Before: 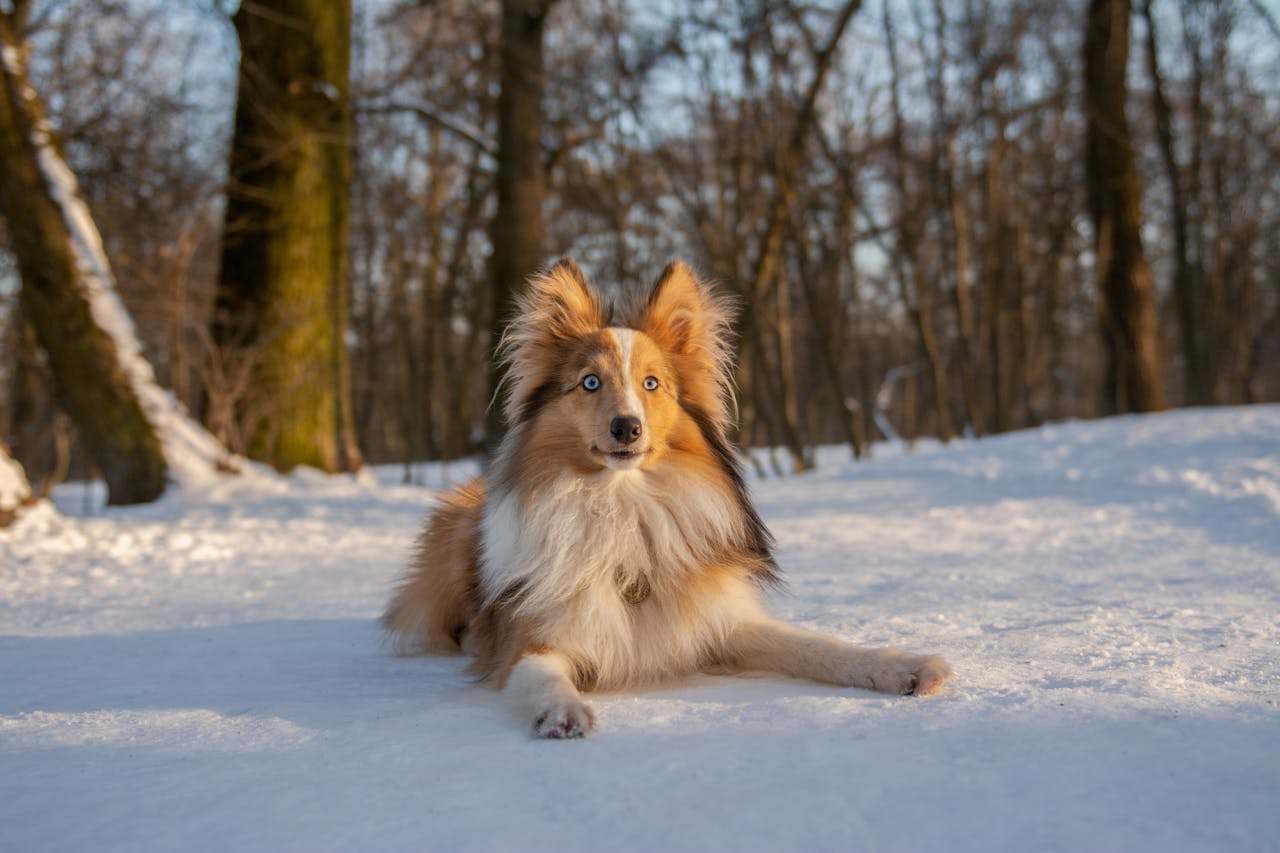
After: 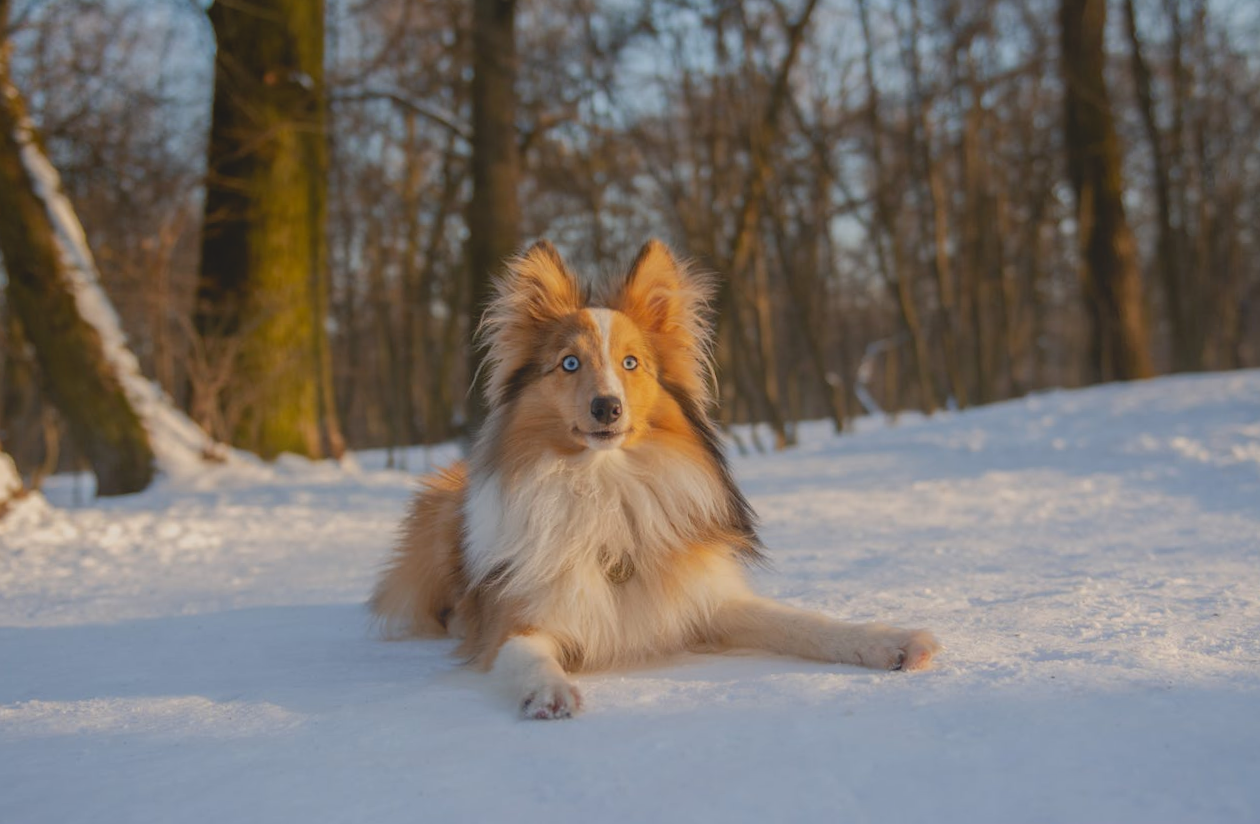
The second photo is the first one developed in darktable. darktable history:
rotate and perspective: rotation -1.32°, lens shift (horizontal) -0.031, crop left 0.015, crop right 0.985, crop top 0.047, crop bottom 0.982
local contrast: detail 70%
